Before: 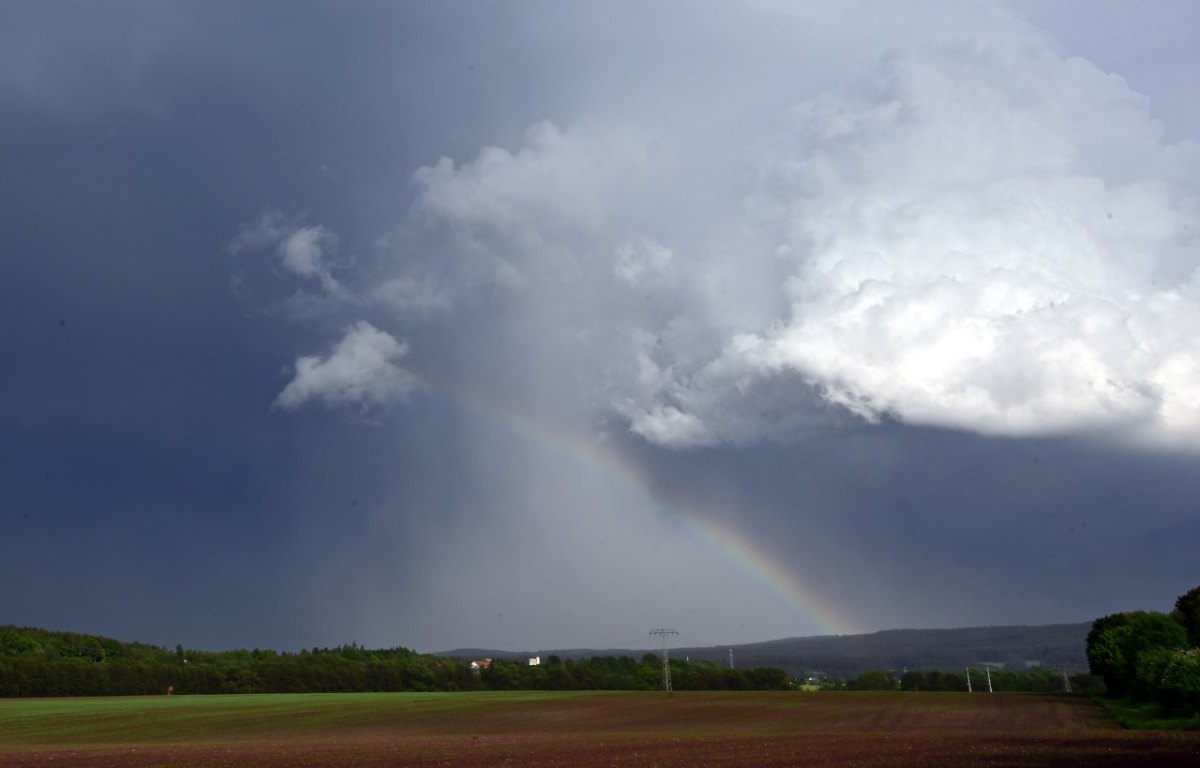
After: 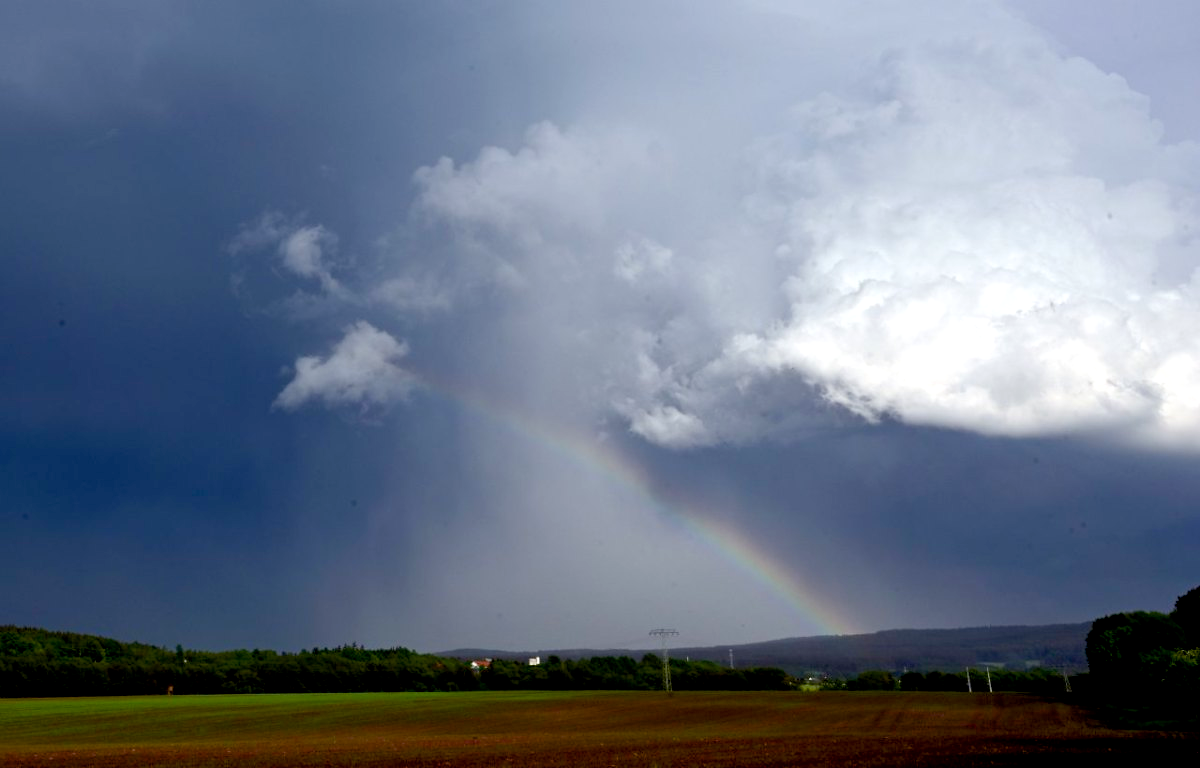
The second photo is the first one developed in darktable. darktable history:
color balance rgb: highlights gain › luminance 10.32%, linear chroma grading › global chroma 0.989%, perceptual saturation grading › global saturation 27.597%, perceptual saturation grading › highlights -25.893%, perceptual saturation grading › shadows 24.293%
exposure: black level correction 0.012, compensate exposure bias true, compensate highlight preservation false
